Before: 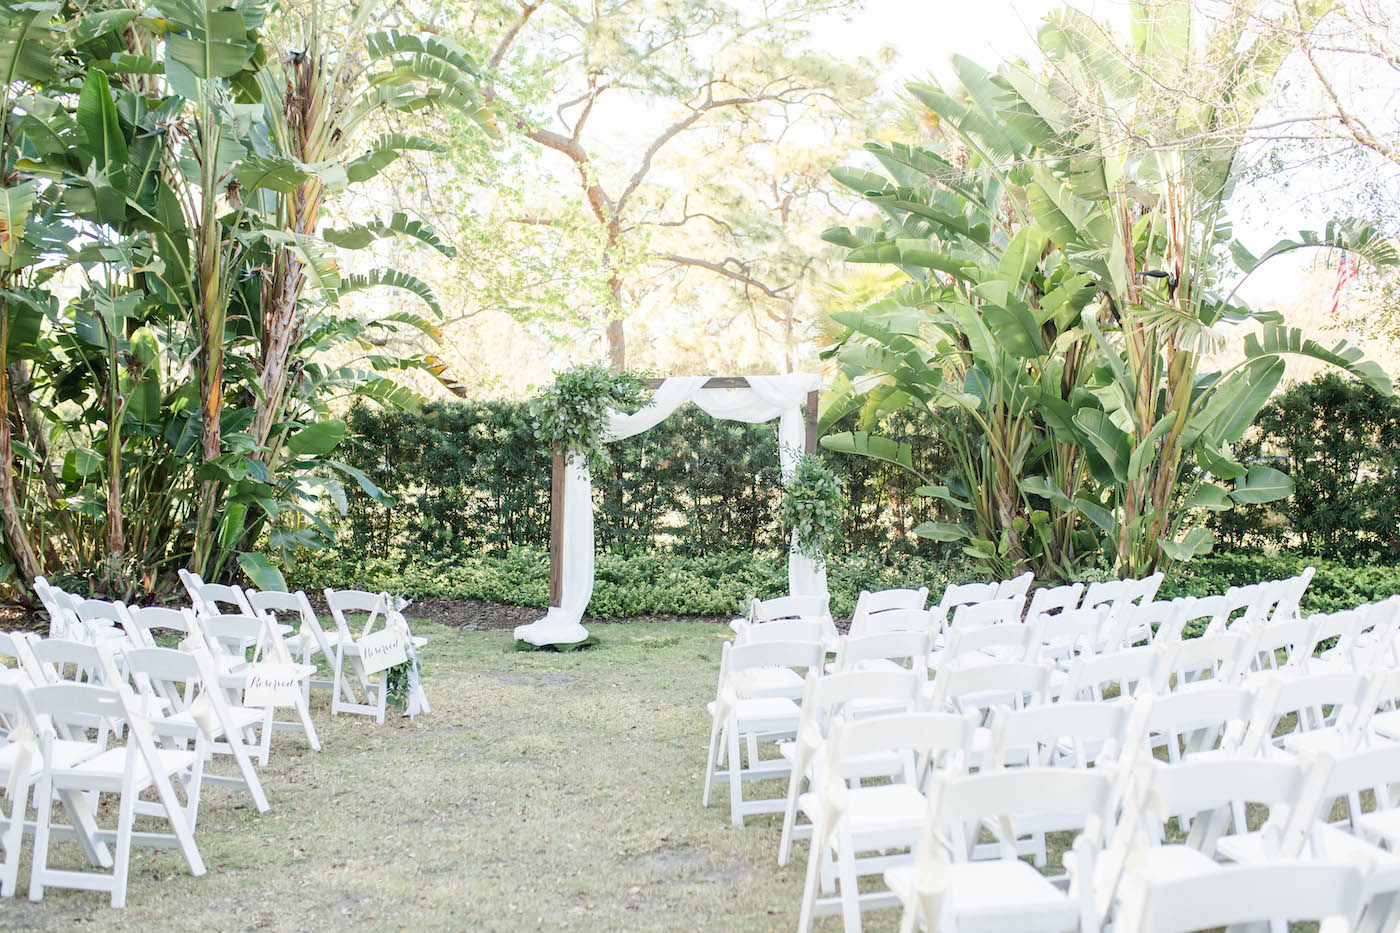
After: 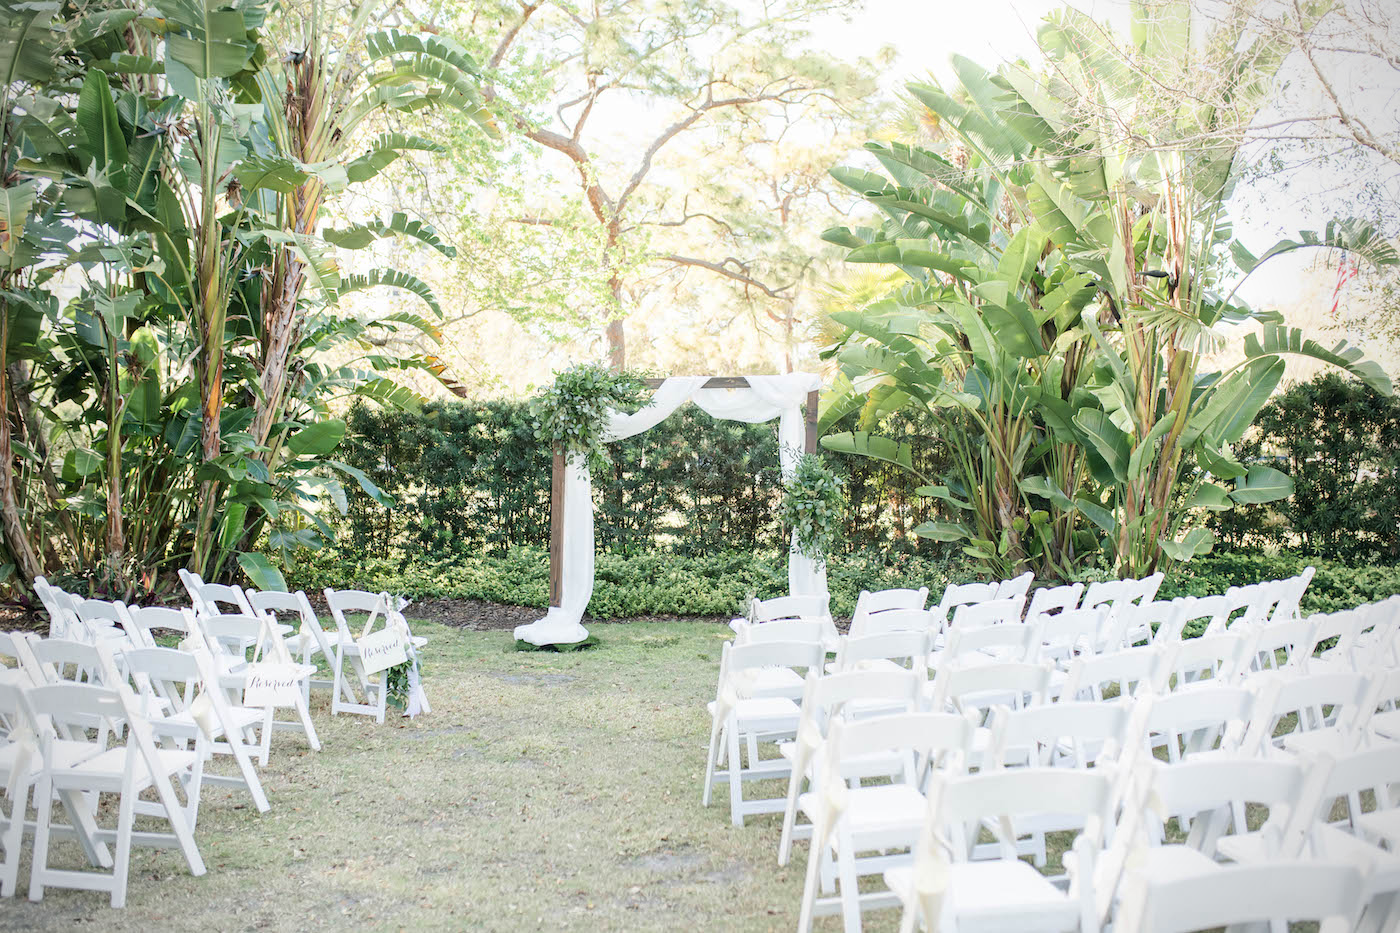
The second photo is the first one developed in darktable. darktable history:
vignetting: on, module defaults
velvia: strength 6.68%
